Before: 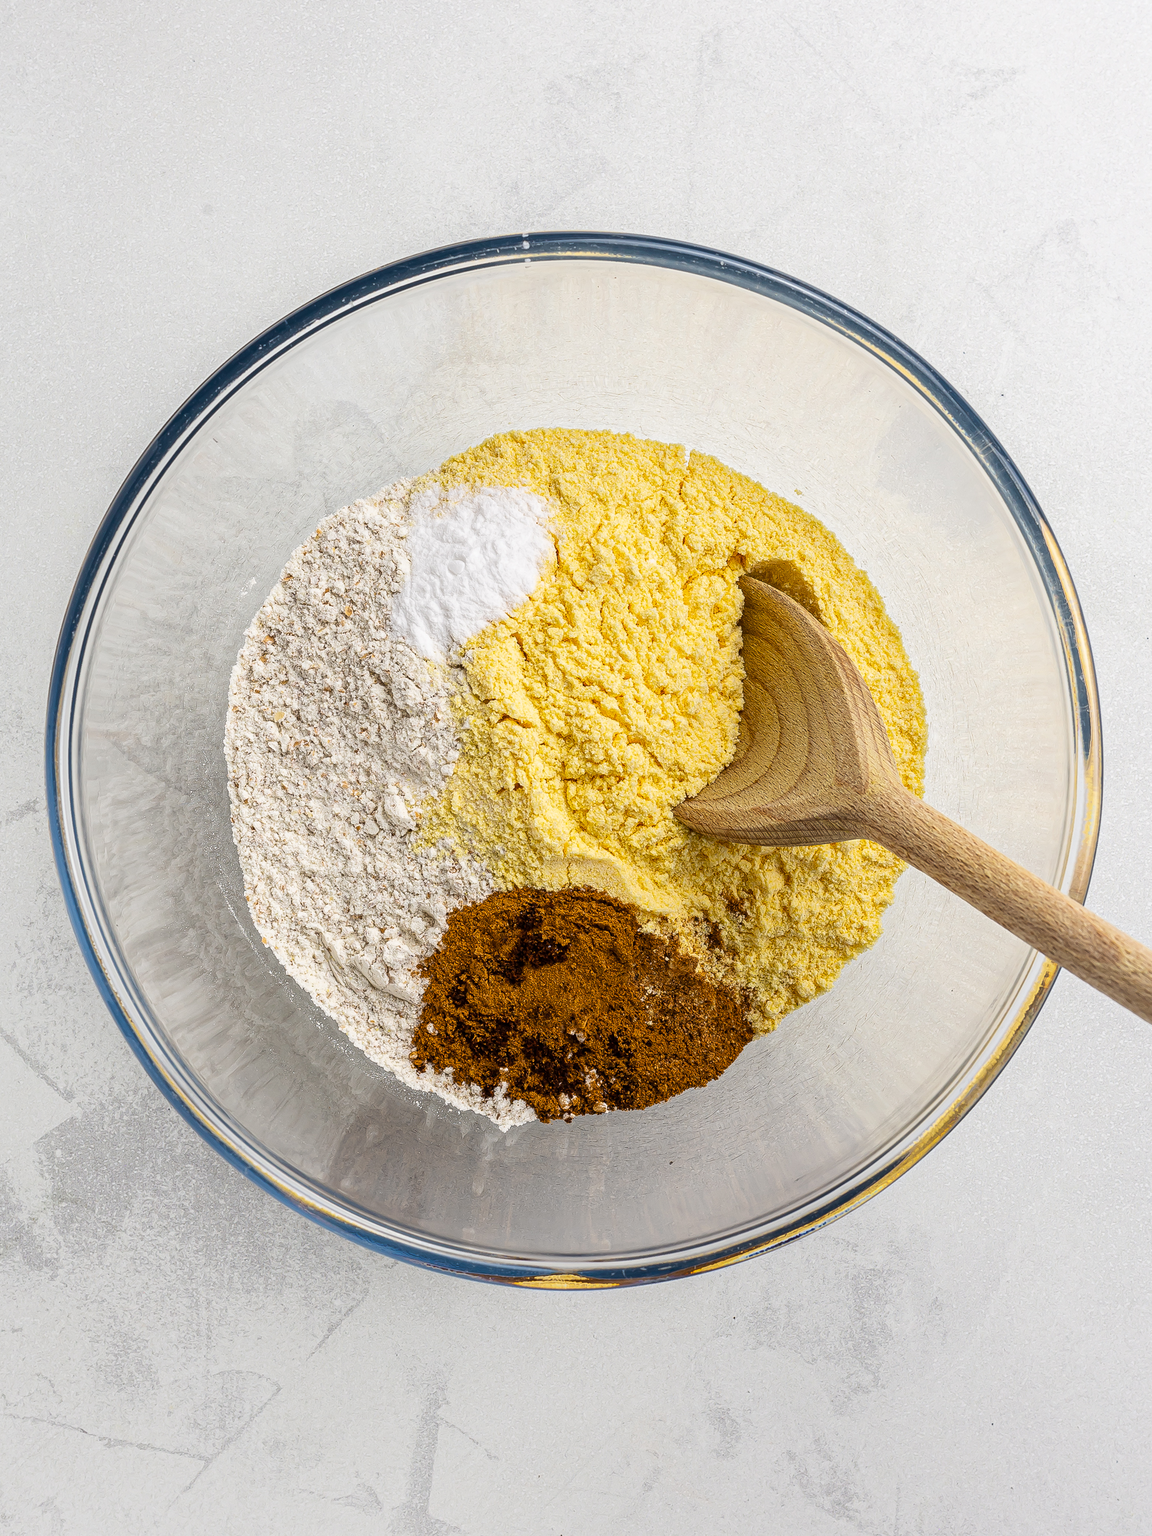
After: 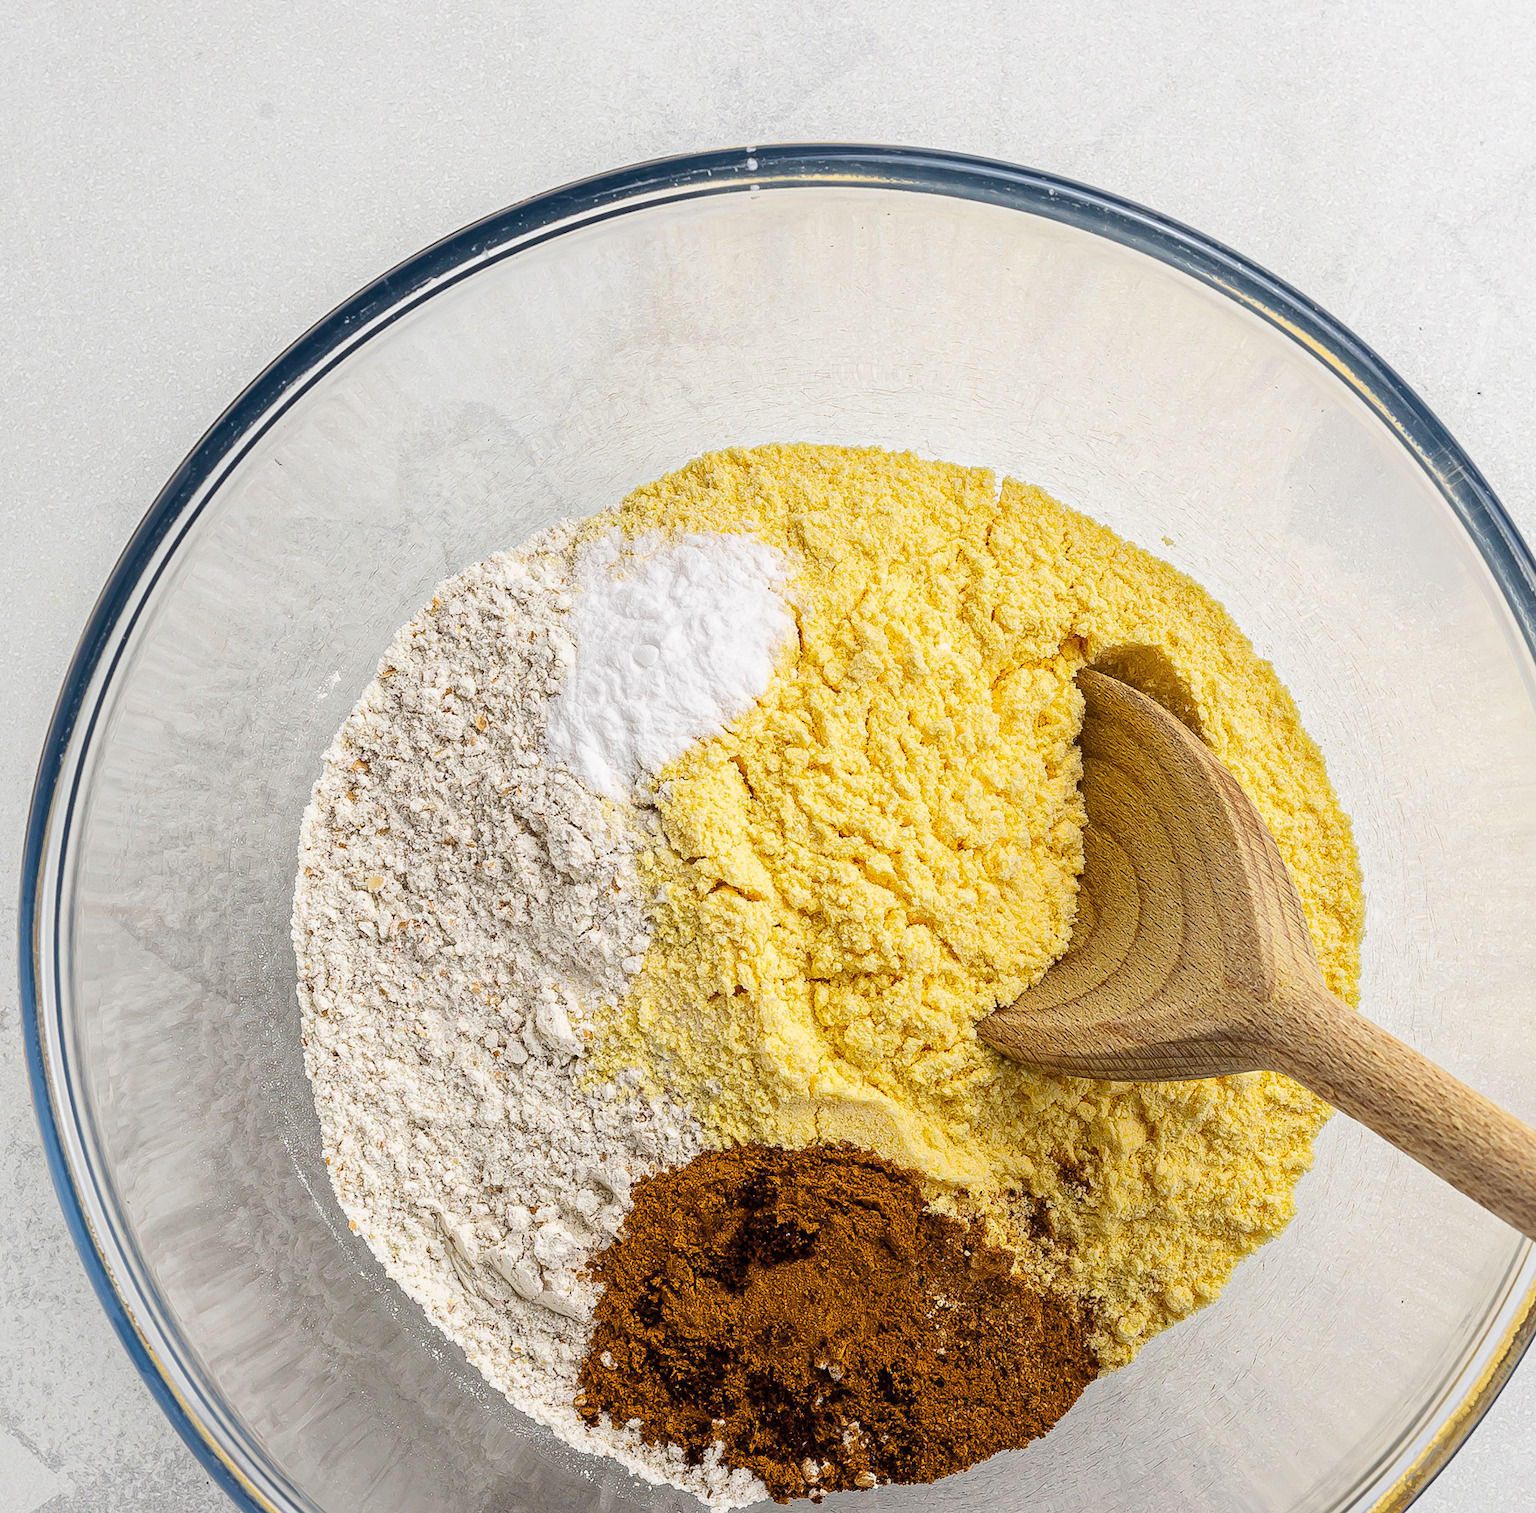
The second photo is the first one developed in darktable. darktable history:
crop: left 2.917%, top 8.968%, right 9.676%, bottom 26.446%
